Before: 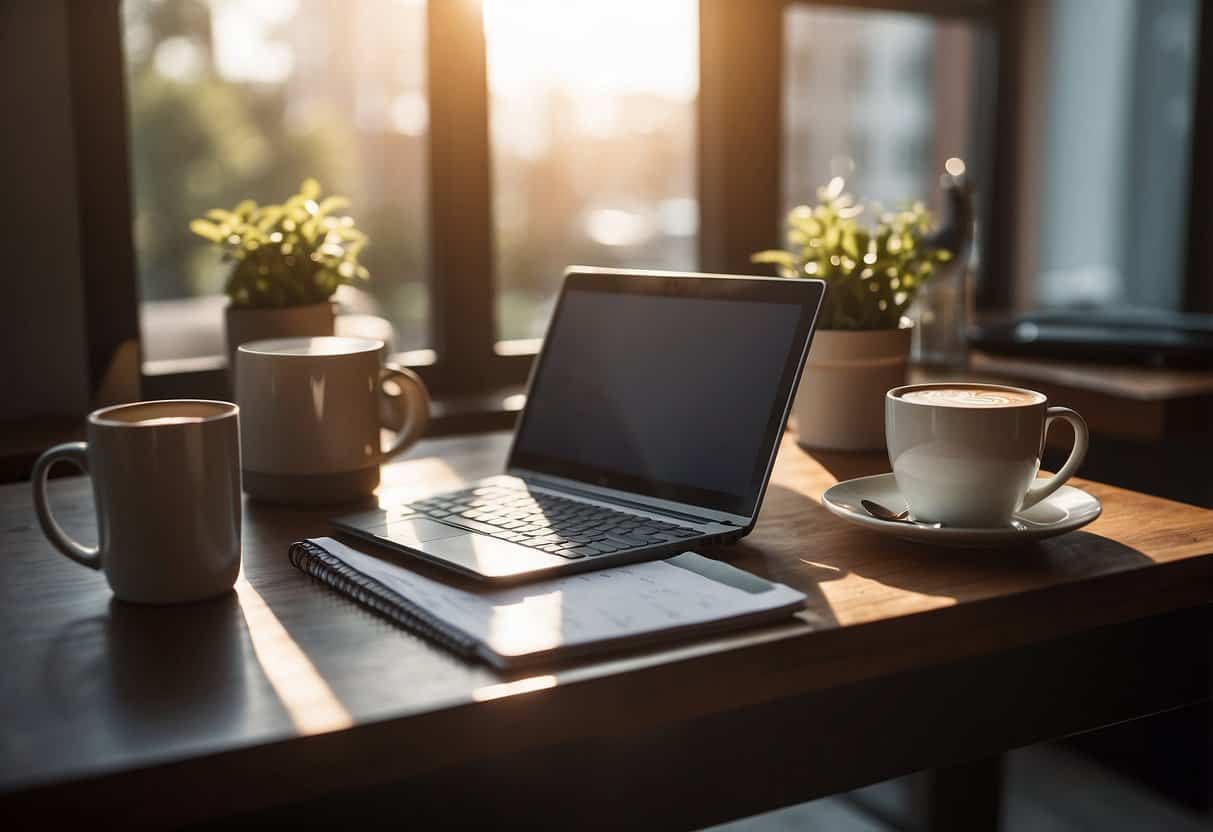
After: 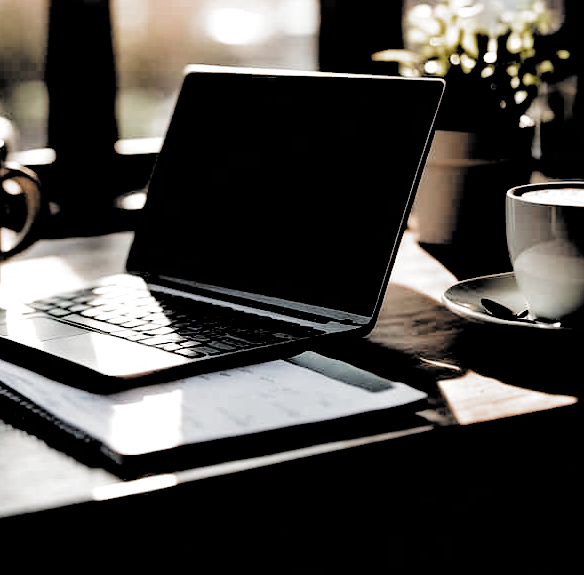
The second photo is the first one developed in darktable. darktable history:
crop: left 31.363%, top 24.258%, right 20.445%, bottom 6.556%
filmic rgb: black relative exposure -1.01 EV, white relative exposure 2.09 EV, hardness 1.51, contrast 2.246, add noise in highlights 0, color science v3 (2019), use custom middle-gray values true, contrast in highlights soft
